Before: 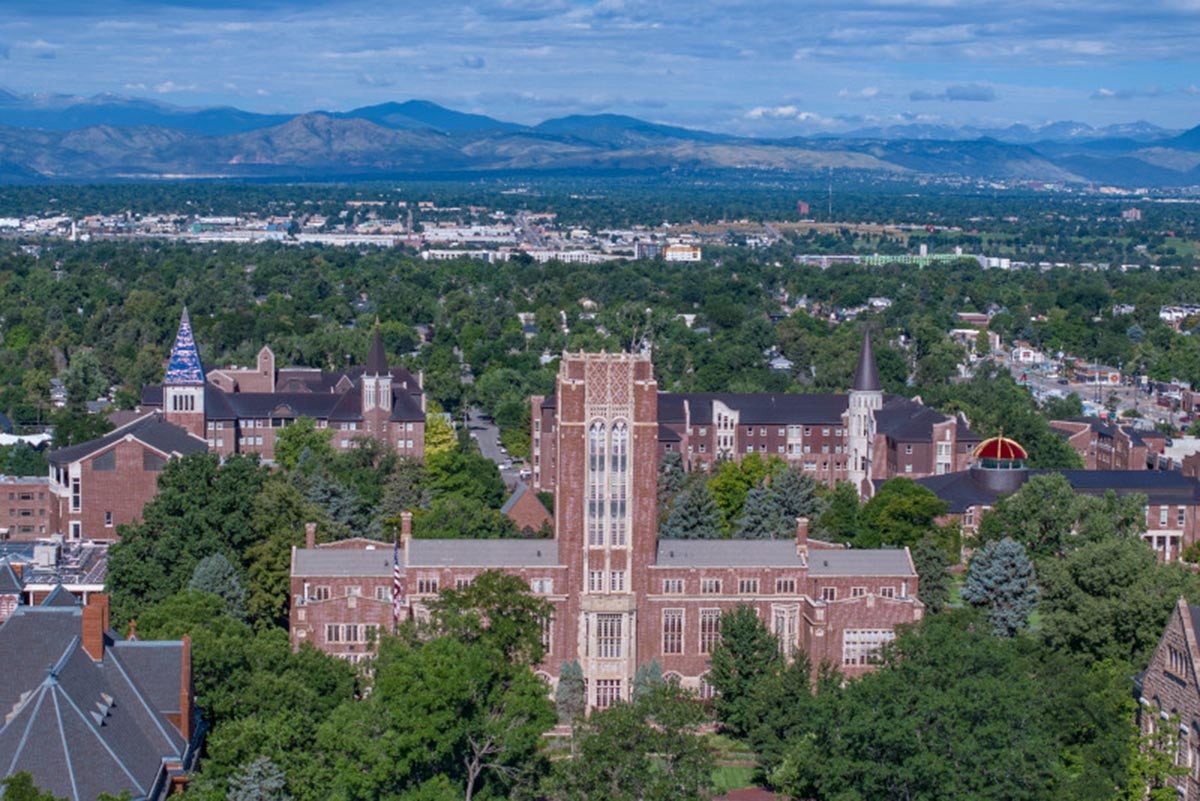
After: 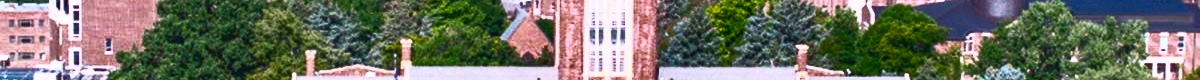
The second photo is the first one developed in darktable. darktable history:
contrast brightness saturation: contrast 0.83, brightness 0.59, saturation 0.59
crop and rotate: top 59.084%, bottom 30.916%
shadows and highlights: white point adjustment 0.1, highlights -70, soften with gaussian
